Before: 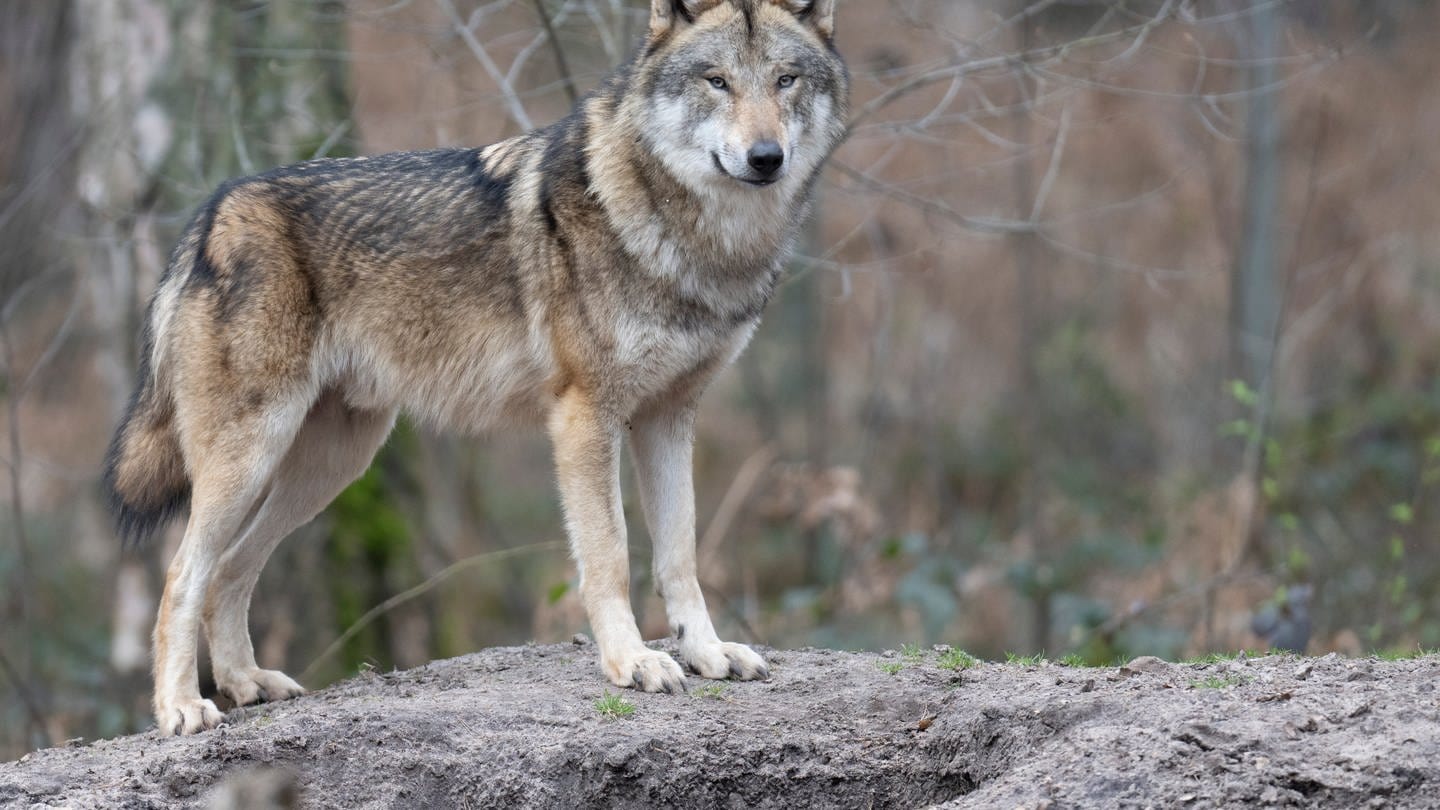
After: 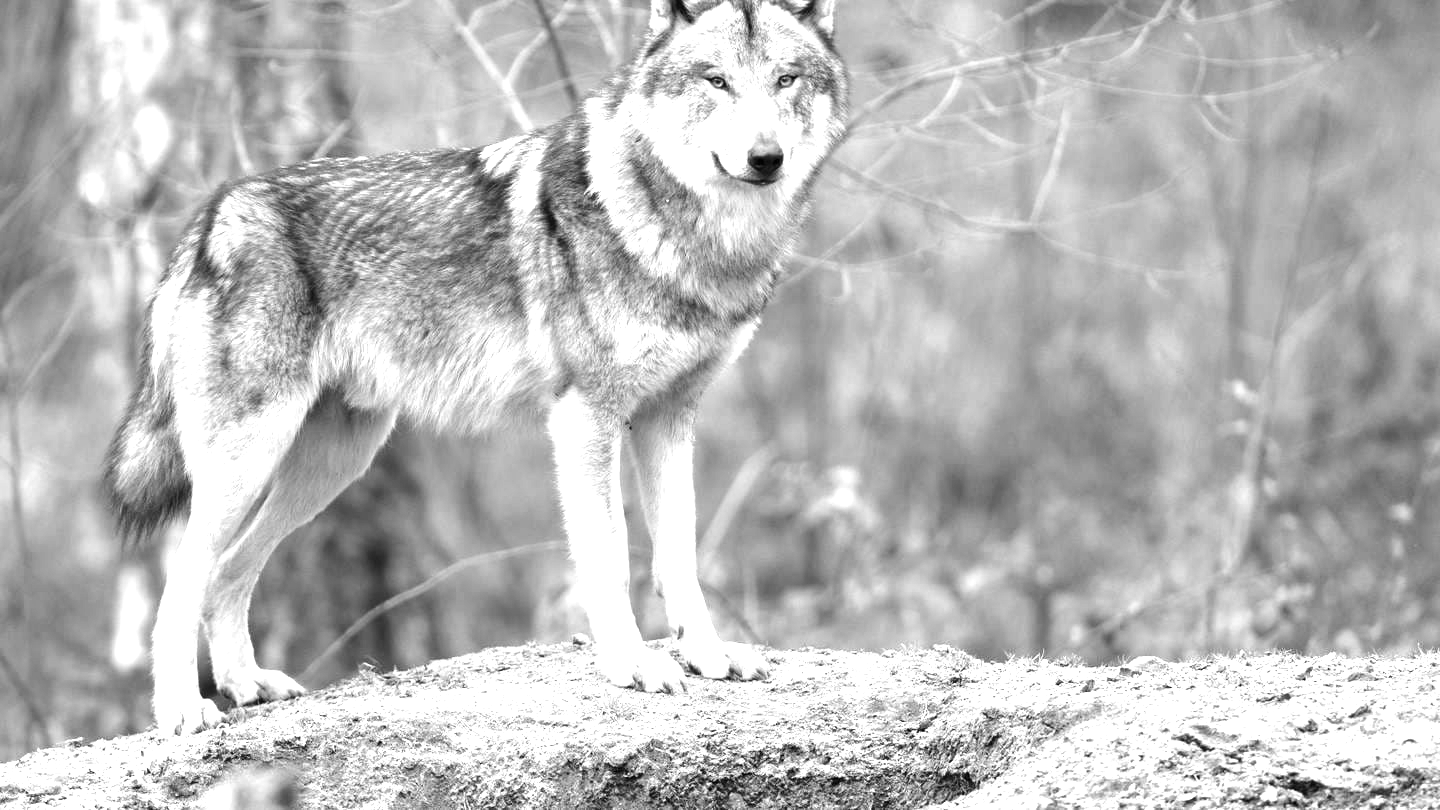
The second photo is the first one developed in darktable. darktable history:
exposure: black level correction 0, exposure 1.173 EV, compensate exposure bias true, compensate highlight preservation false
monochrome: a -11.7, b 1.62, size 0.5, highlights 0.38
tone equalizer: -8 EV -0.417 EV, -7 EV -0.389 EV, -6 EV -0.333 EV, -5 EV -0.222 EV, -3 EV 0.222 EV, -2 EV 0.333 EV, -1 EV 0.389 EV, +0 EV 0.417 EV, edges refinement/feathering 500, mask exposure compensation -1.57 EV, preserve details no
